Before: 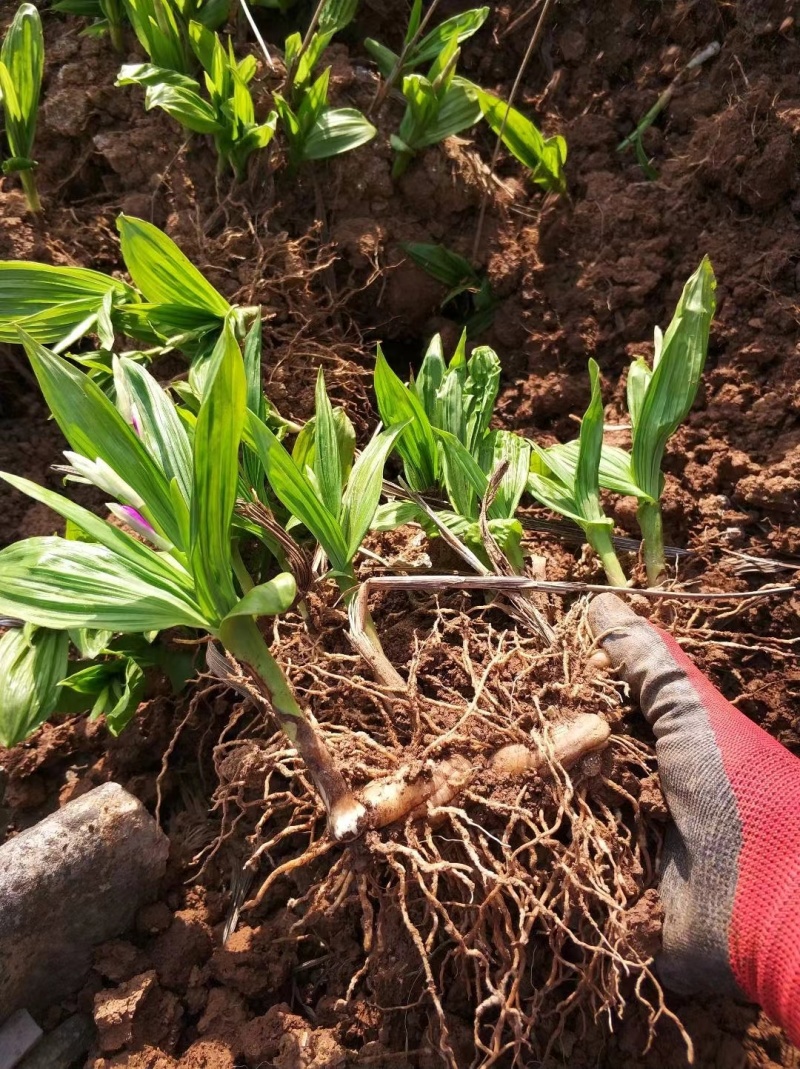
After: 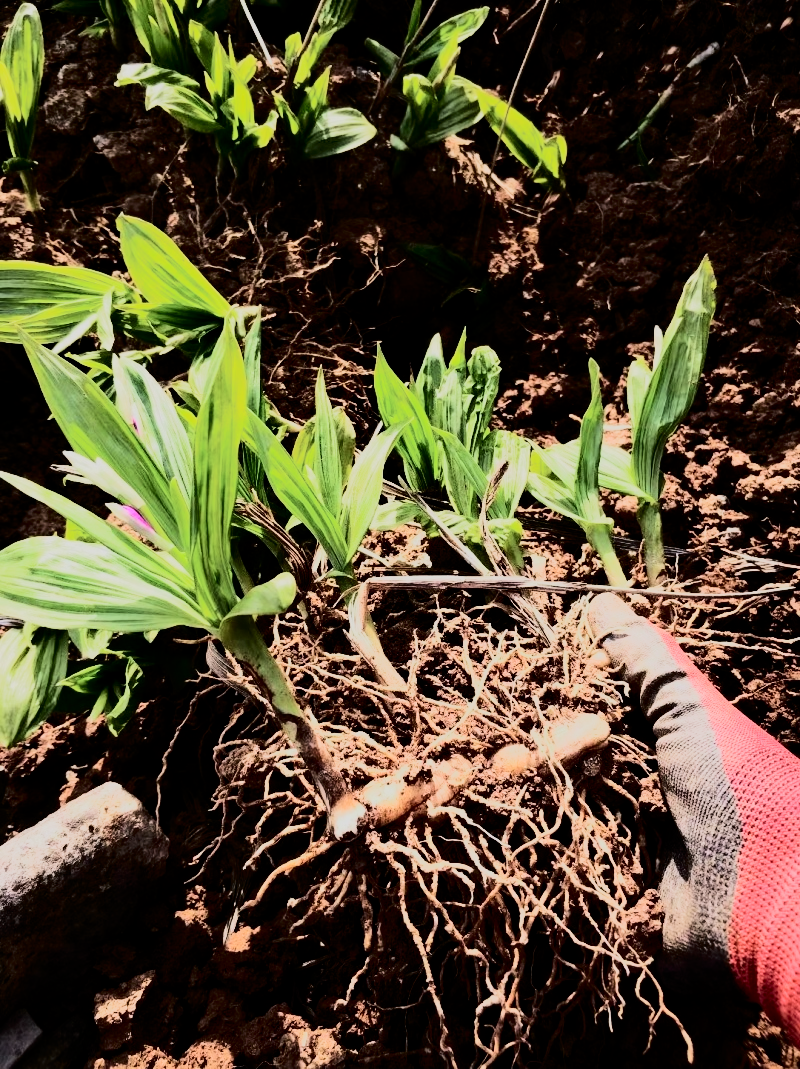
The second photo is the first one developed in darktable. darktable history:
tone curve: curves: ch0 [(0, 0) (0.003, 0.001) (0.011, 0.005) (0.025, 0.009) (0.044, 0.014) (0.069, 0.019) (0.1, 0.028) (0.136, 0.039) (0.177, 0.073) (0.224, 0.134) (0.277, 0.218) (0.335, 0.343) (0.399, 0.488) (0.468, 0.608) (0.543, 0.699) (0.623, 0.773) (0.709, 0.819) (0.801, 0.852) (0.898, 0.874) (1, 1)], color space Lab, independent channels, preserve colors none
filmic rgb: black relative exposure -5.06 EV, white relative exposure 3.99 EV, hardness 2.88, contrast 1.3, highlights saturation mix -30.63%, iterations of high-quality reconstruction 0
